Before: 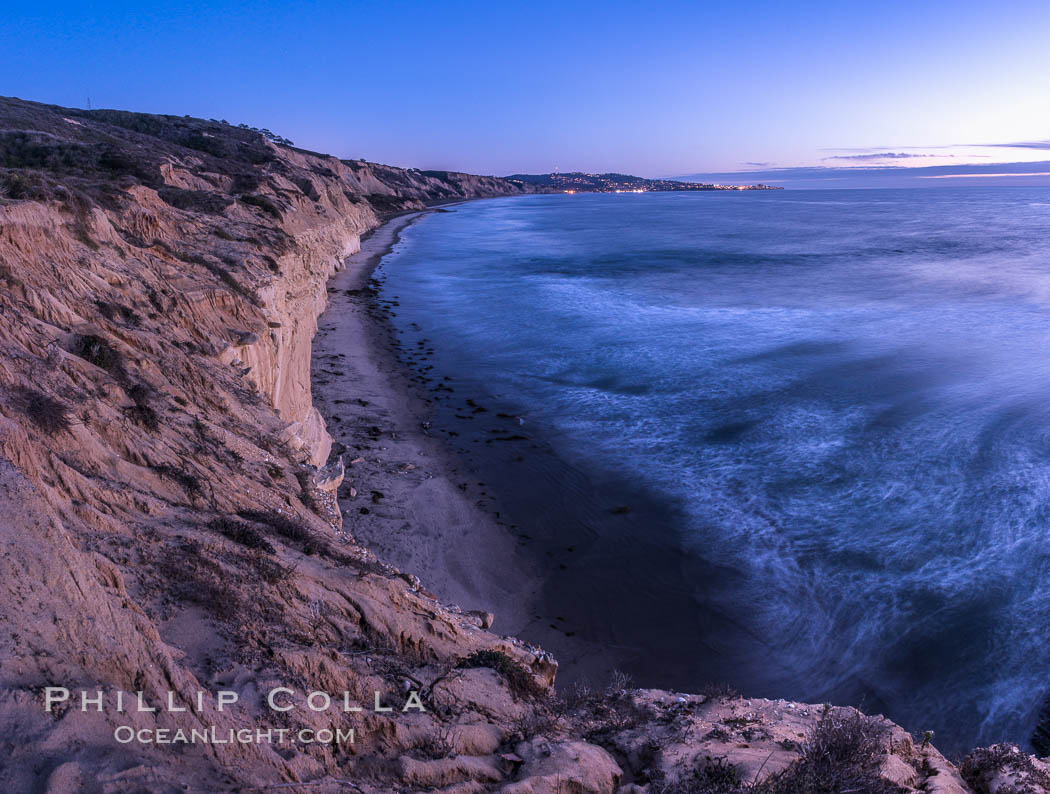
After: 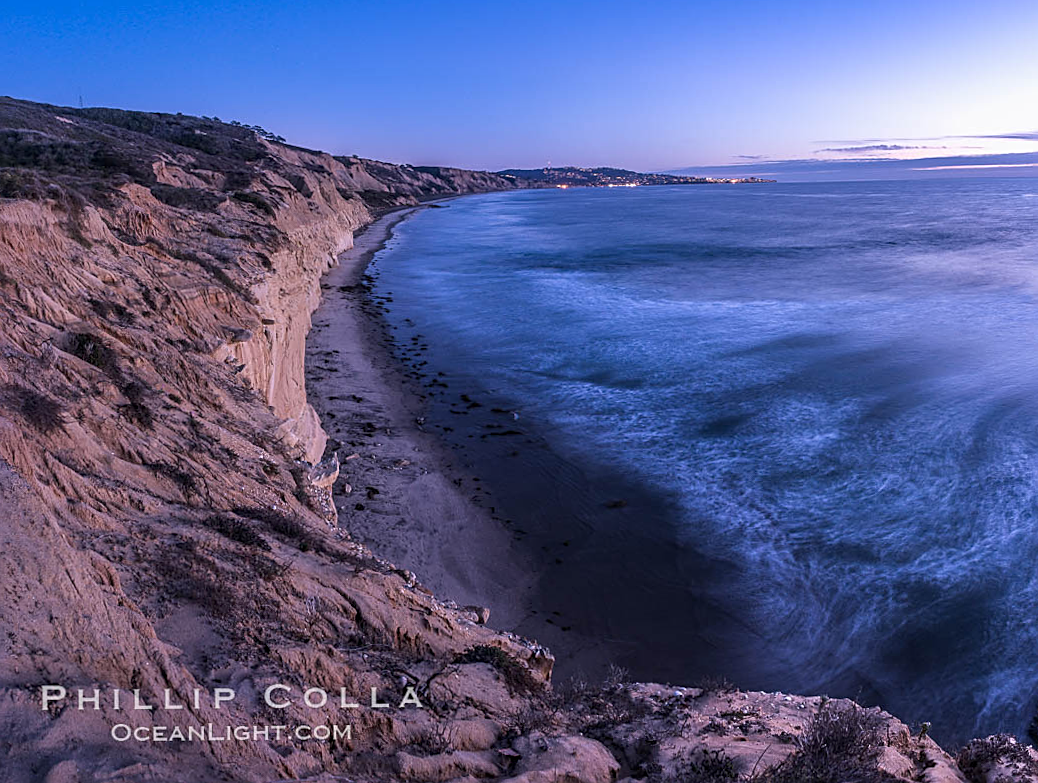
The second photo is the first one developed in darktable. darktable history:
rotate and perspective: rotation -0.45°, automatic cropping original format, crop left 0.008, crop right 0.992, crop top 0.012, crop bottom 0.988
sharpen: on, module defaults
tone equalizer: -8 EV -1.84 EV, -7 EV -1.16 EV, -6 EV -1.62 EV, smoothing diameter 25%, edges refinement/feathering 10, preserve details guided filter
